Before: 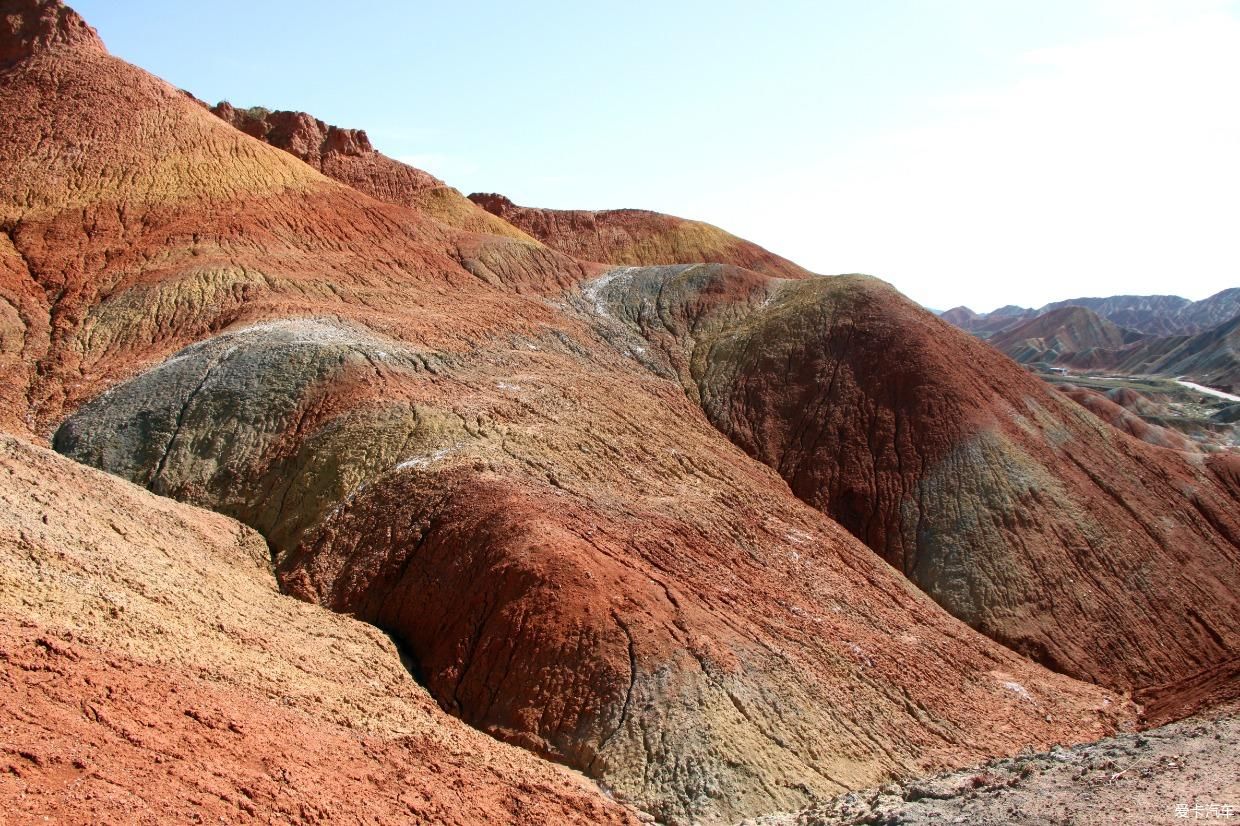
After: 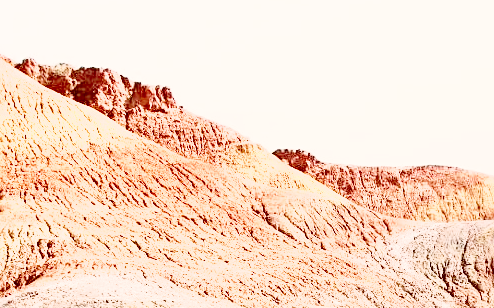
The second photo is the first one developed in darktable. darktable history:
color correction: highlights a* 9.18, highlights b* 8.56, shadows a* 39.78, shadows b* 39.88, saturation 0.793
contrast brightness saturation: contrast 0.294
crop: left 15.781%, top 5.427%, right 44.327%, bottom 57.183%
base curve: curves: ch0 [(0, 0) (0.032, 0.037) (0.105, 0.228) (0.435, 0.76) (0.856, 0.983) (1, 1)], preserve colors none
sharpen: on, module defaults
exposure: black level correction 0, exposure 1.506 EV, compensate highlight preservation false
color zones: curves: ch0 [(0, 0.5) (0.125, 0.4) (0.25, 0.5) (0.375, 0.4) (0.5, 0.4) (0.625, 0.35) (0.75, 0.35) (0.875, 0.5)]; ch1 [(0, 0.35) (0.125, 0.45) (0.25, 0.35) (0.375, 0.35) (0.5, 0.35) (0.625, 0.35) (0.75, 0.45) (0.875, 0.35)]; ch2 [(0, 0.6) (0.125, 0.5) (0.25, 0.5) (0.375, 0.6) (0.5, 0.6) (0.625, 0.5) (0.75, 0.5) (0.875, 0.5)]
